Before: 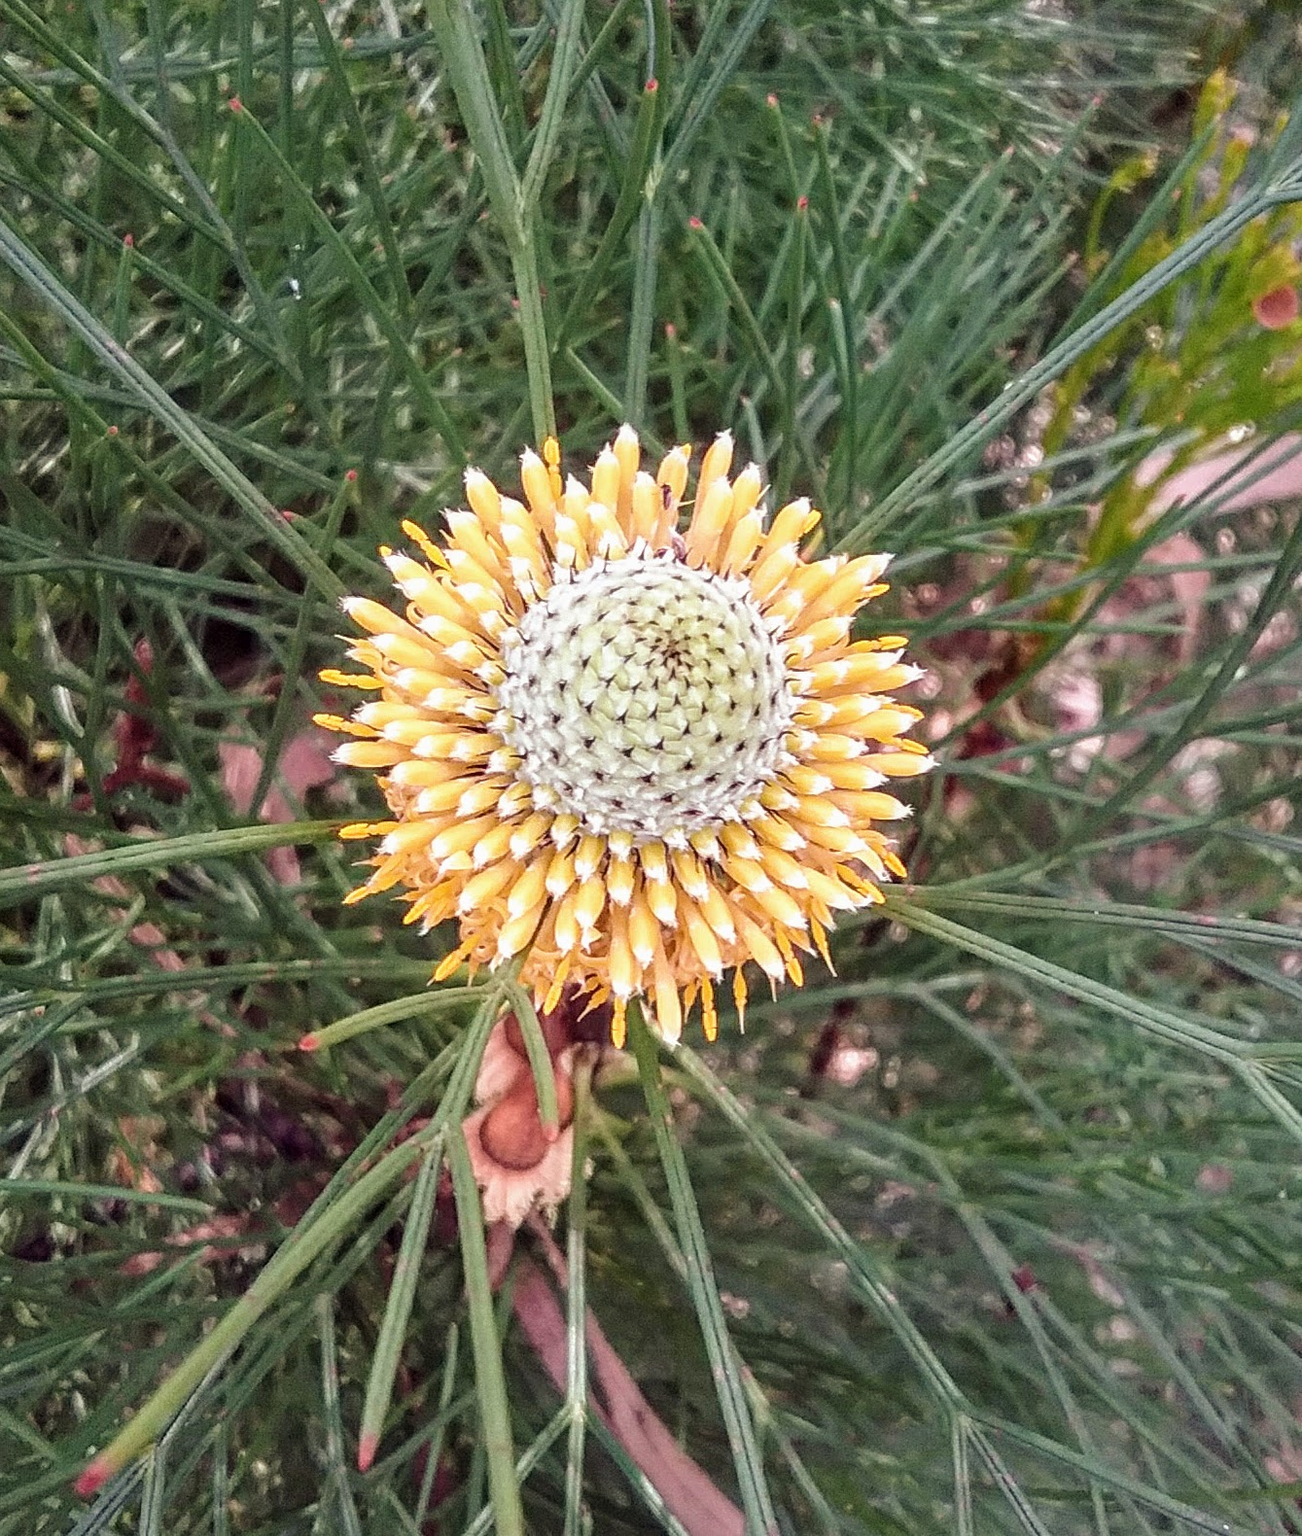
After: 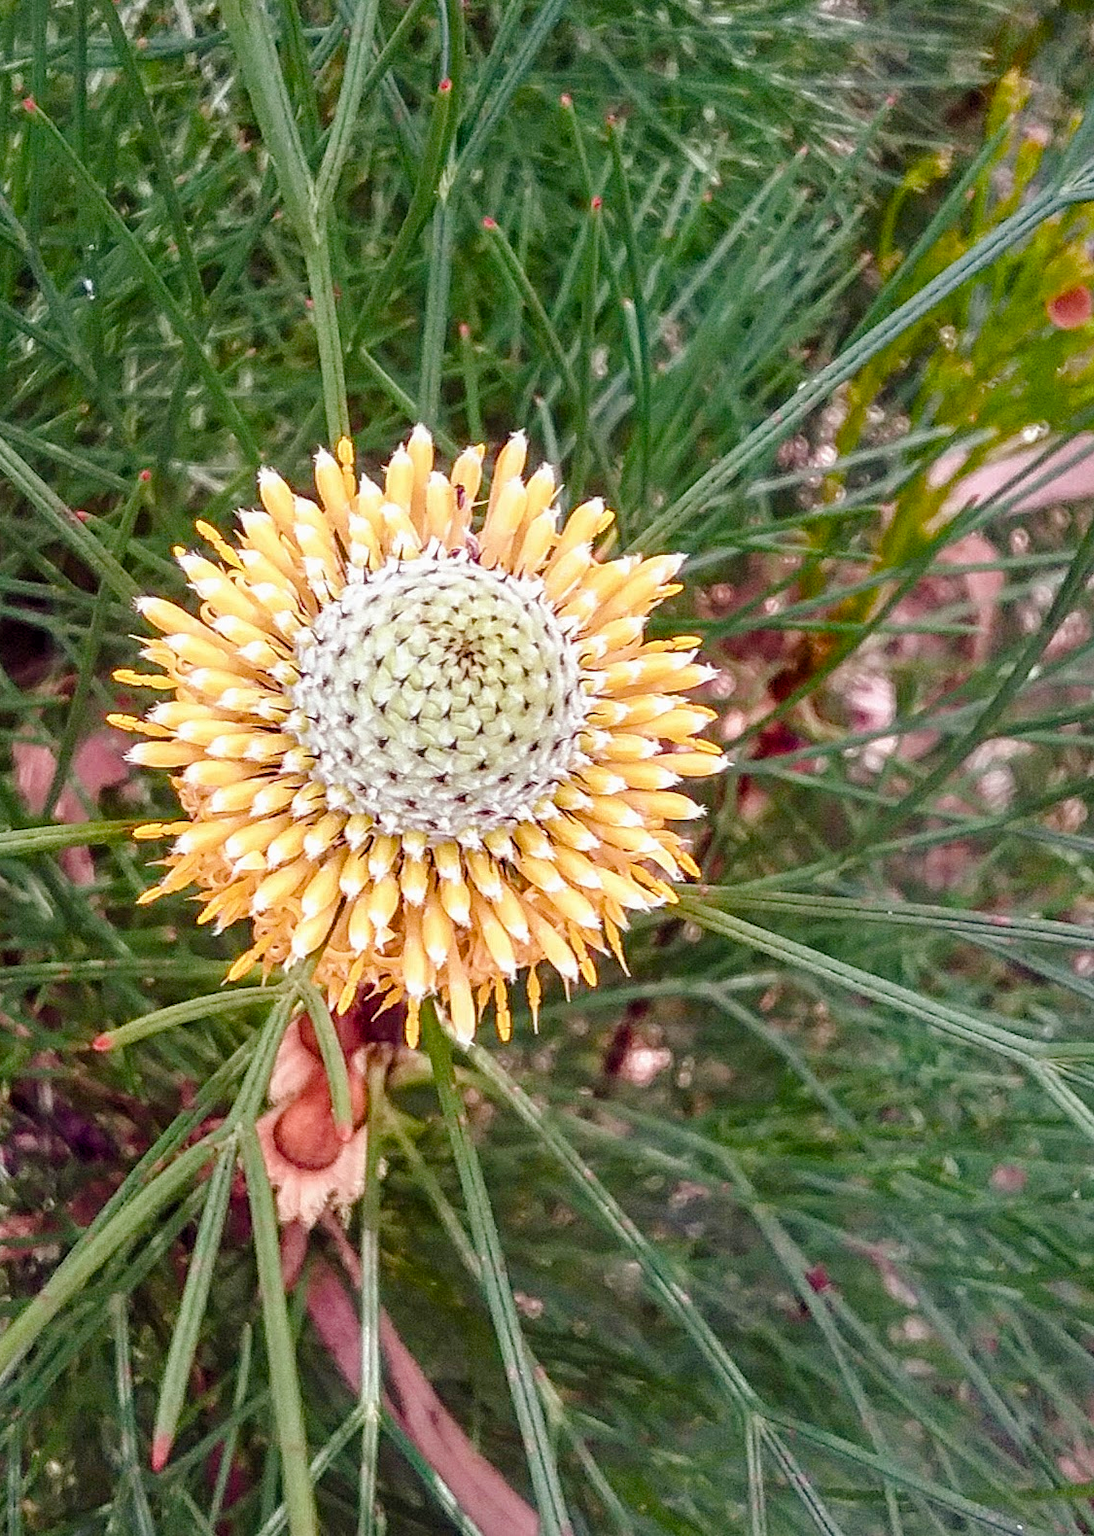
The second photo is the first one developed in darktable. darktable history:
color balance rgb: shadows lift › chroma 0.756%, shadows lift › hue 115.85°, perceptual saturation grading › global saturation 20%, perceptual saturation grading › highlights -49.879%, perceptual saturation grading › shadows 23.912%, global vibrance 45.661%
crop: left 15.843%
